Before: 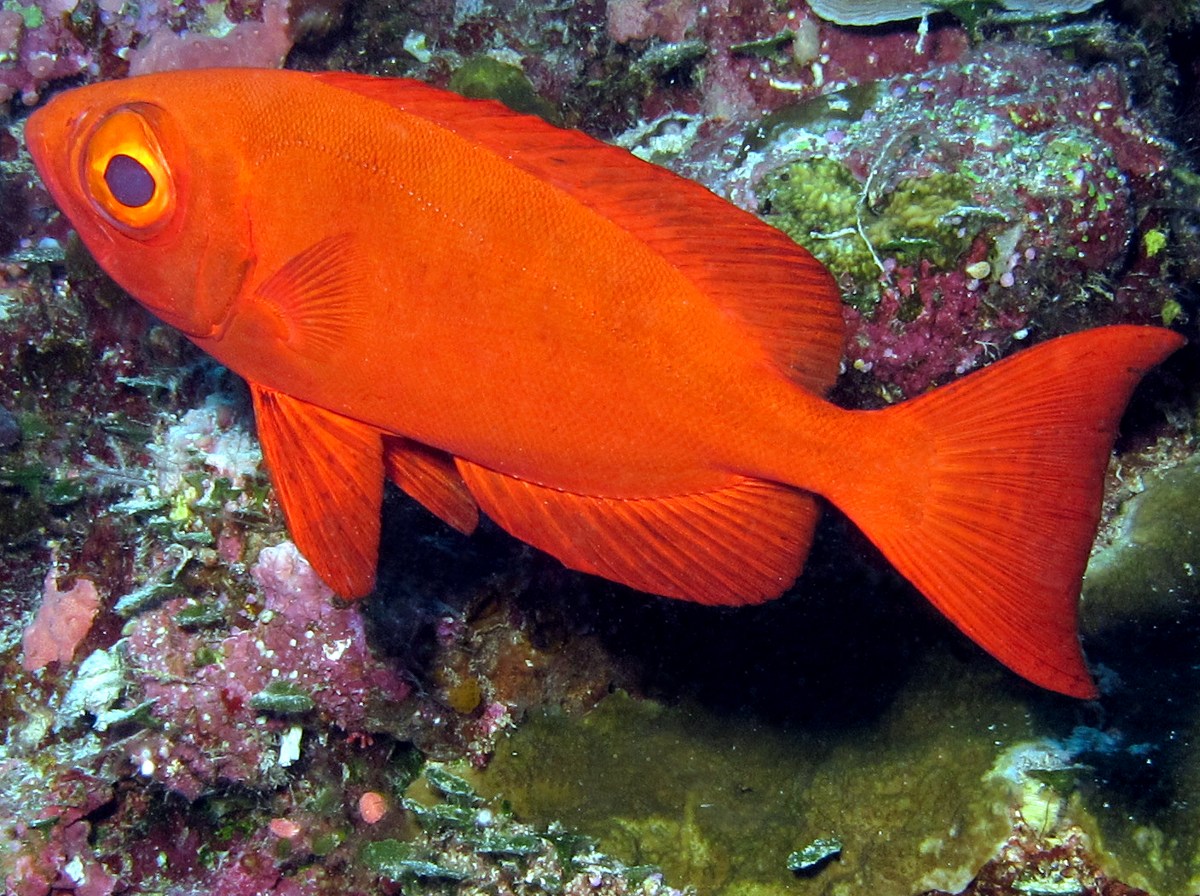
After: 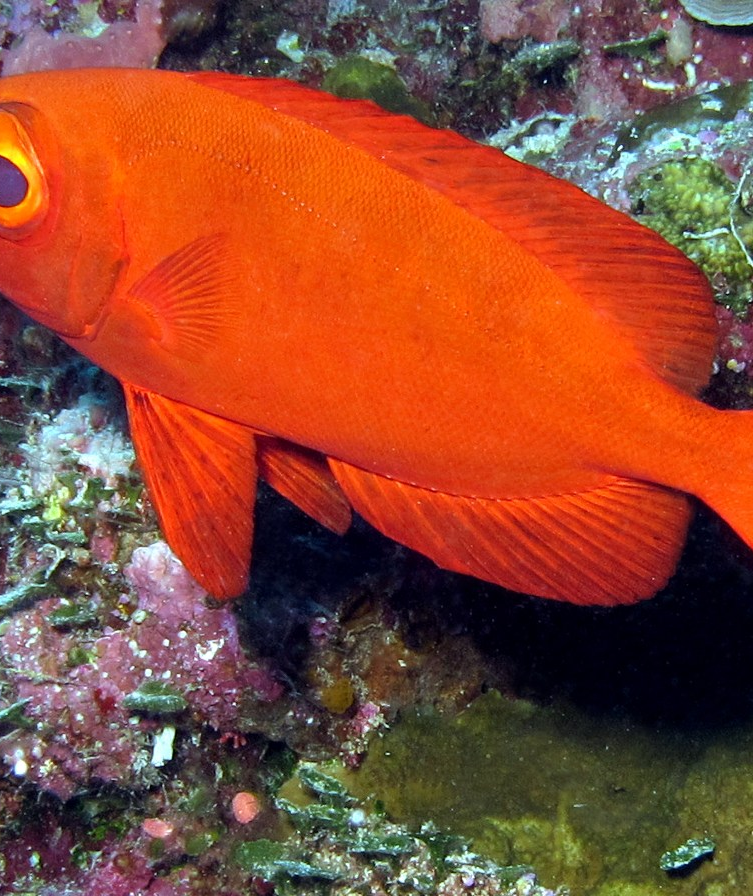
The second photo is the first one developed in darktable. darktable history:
crop: left 10.615%, right 26.557%
